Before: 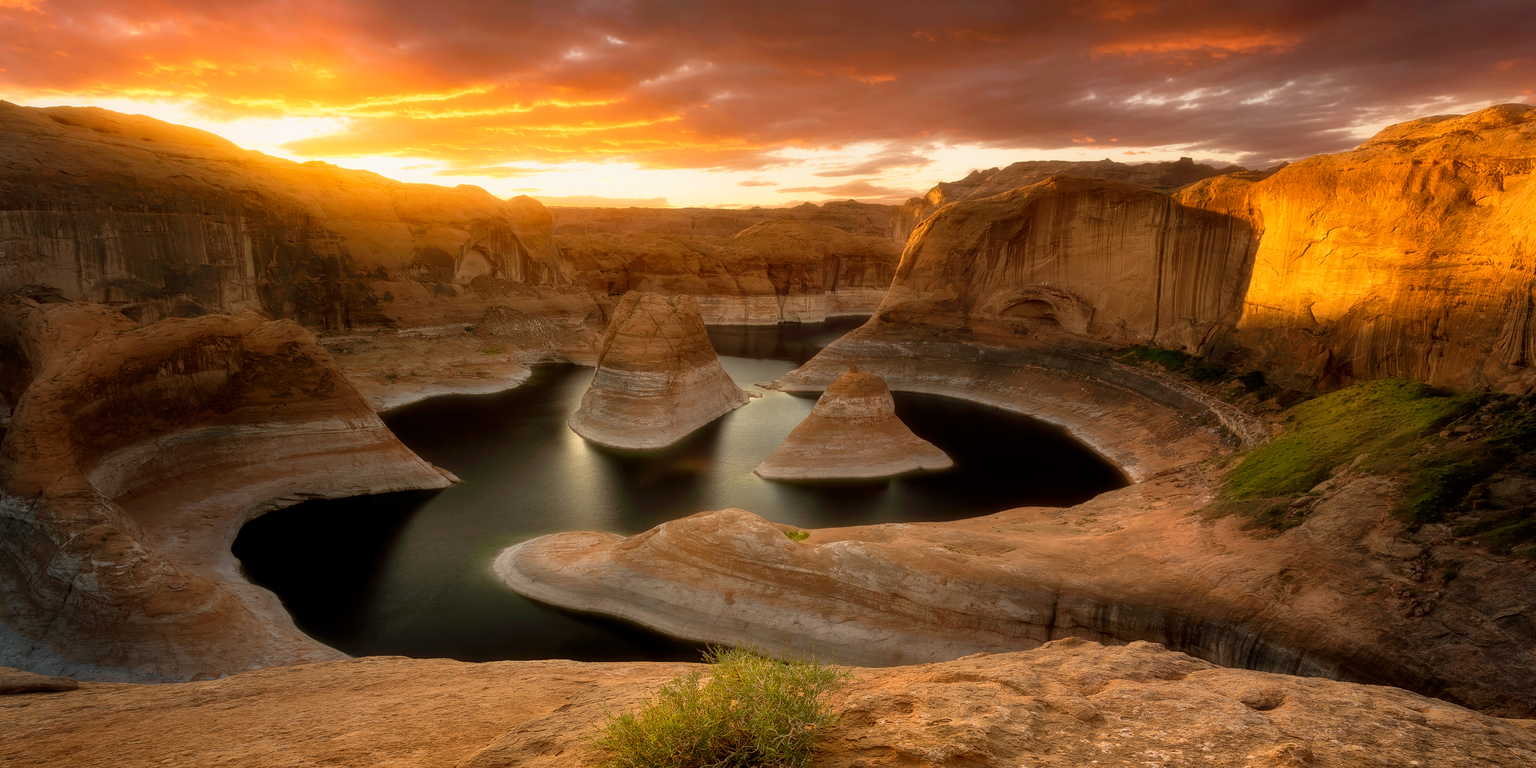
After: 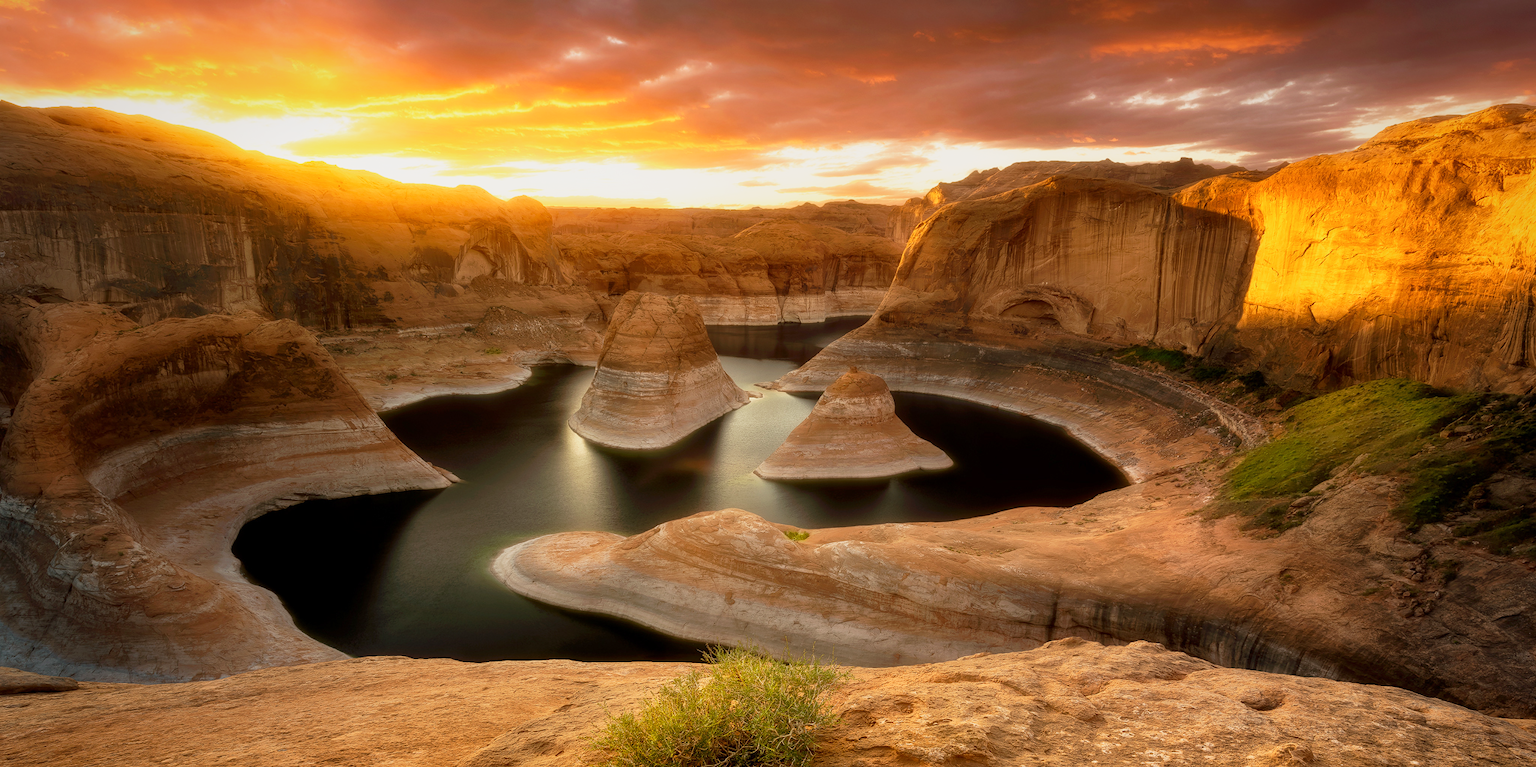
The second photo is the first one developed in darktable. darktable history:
vignetting: fall-off start 97.52%, fall-off radius 100%, brightness -0.574, saturation 0, center (-0.027, 0.404), width/height ratio 1.368, unbound false
crop: bottom 0.071%
base curve: curves: ch0 [(0, 0) (0.088, 0.125) (0.176, 0.251) (0.354, 0.501) (0.613, 0.749) (1, 0.877)], preserve colors none
